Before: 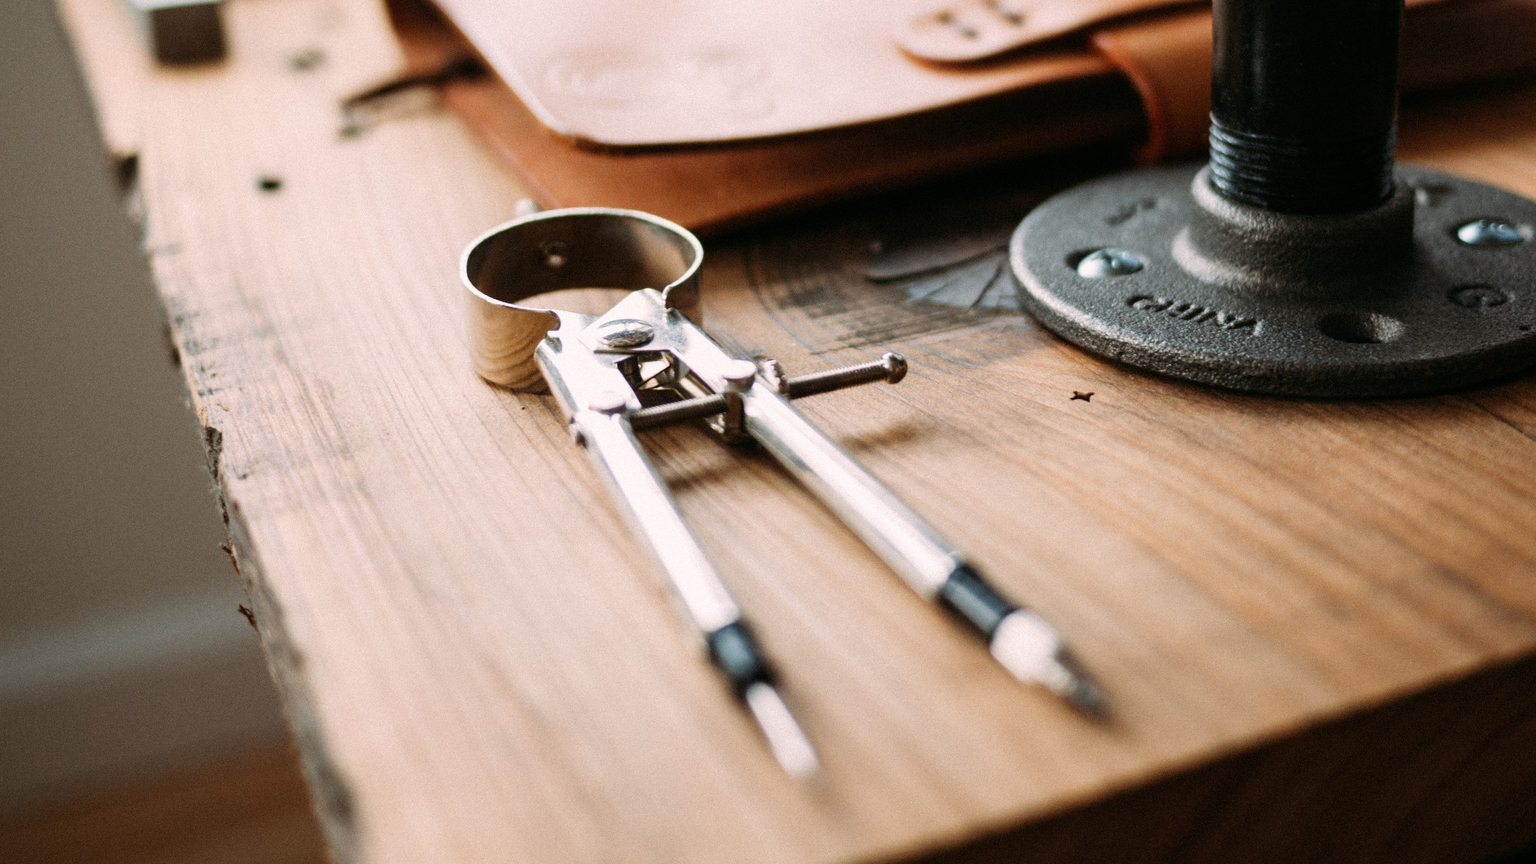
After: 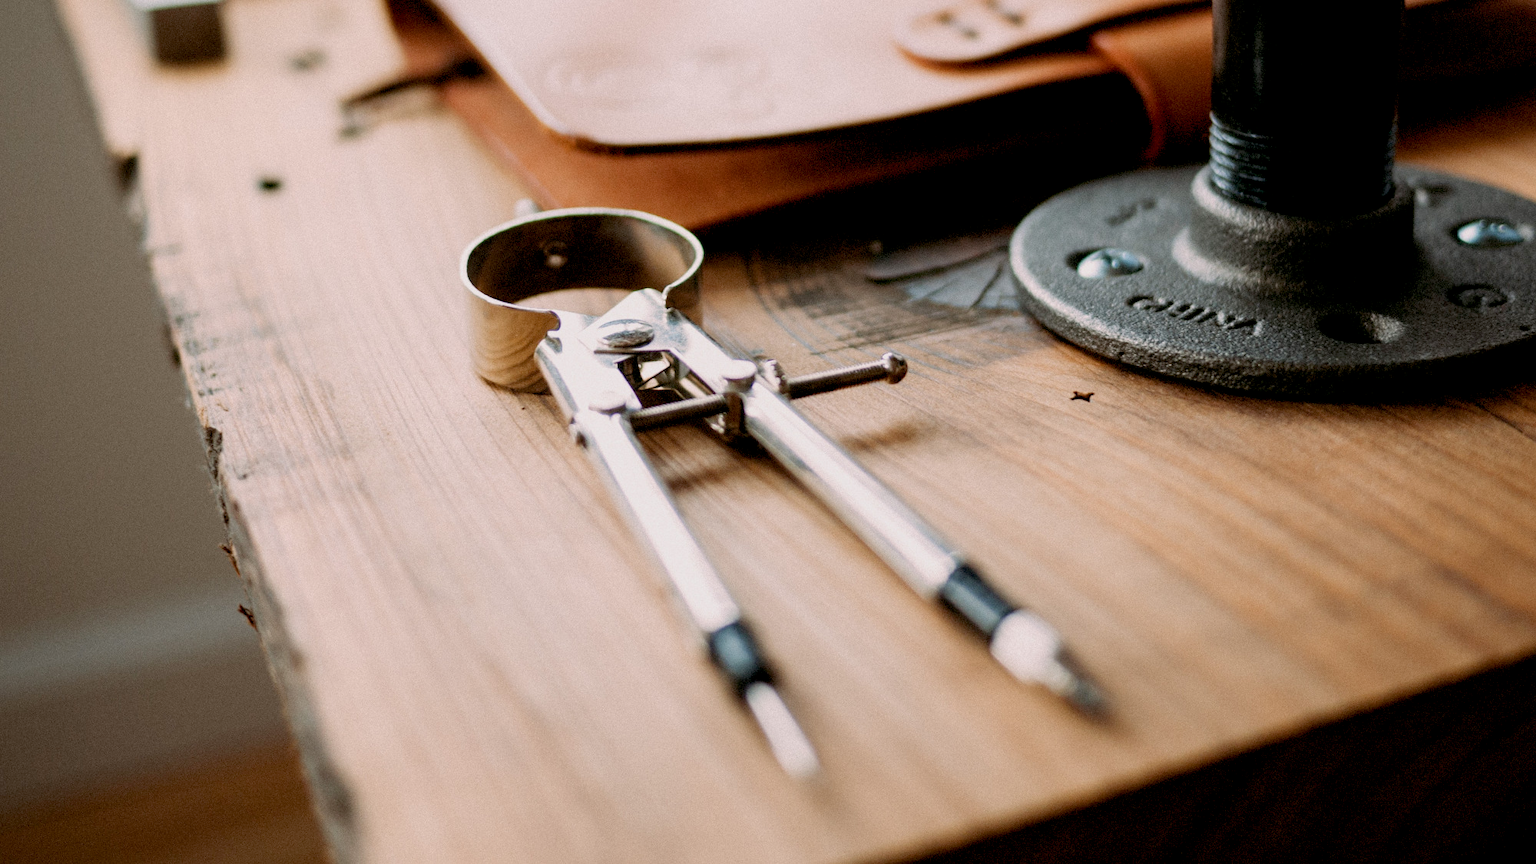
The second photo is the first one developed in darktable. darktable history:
color balance rgb: global offset › luminance -0.857%, perceptual saturation grading › global saturation 0.801%, contrast -10.38%
